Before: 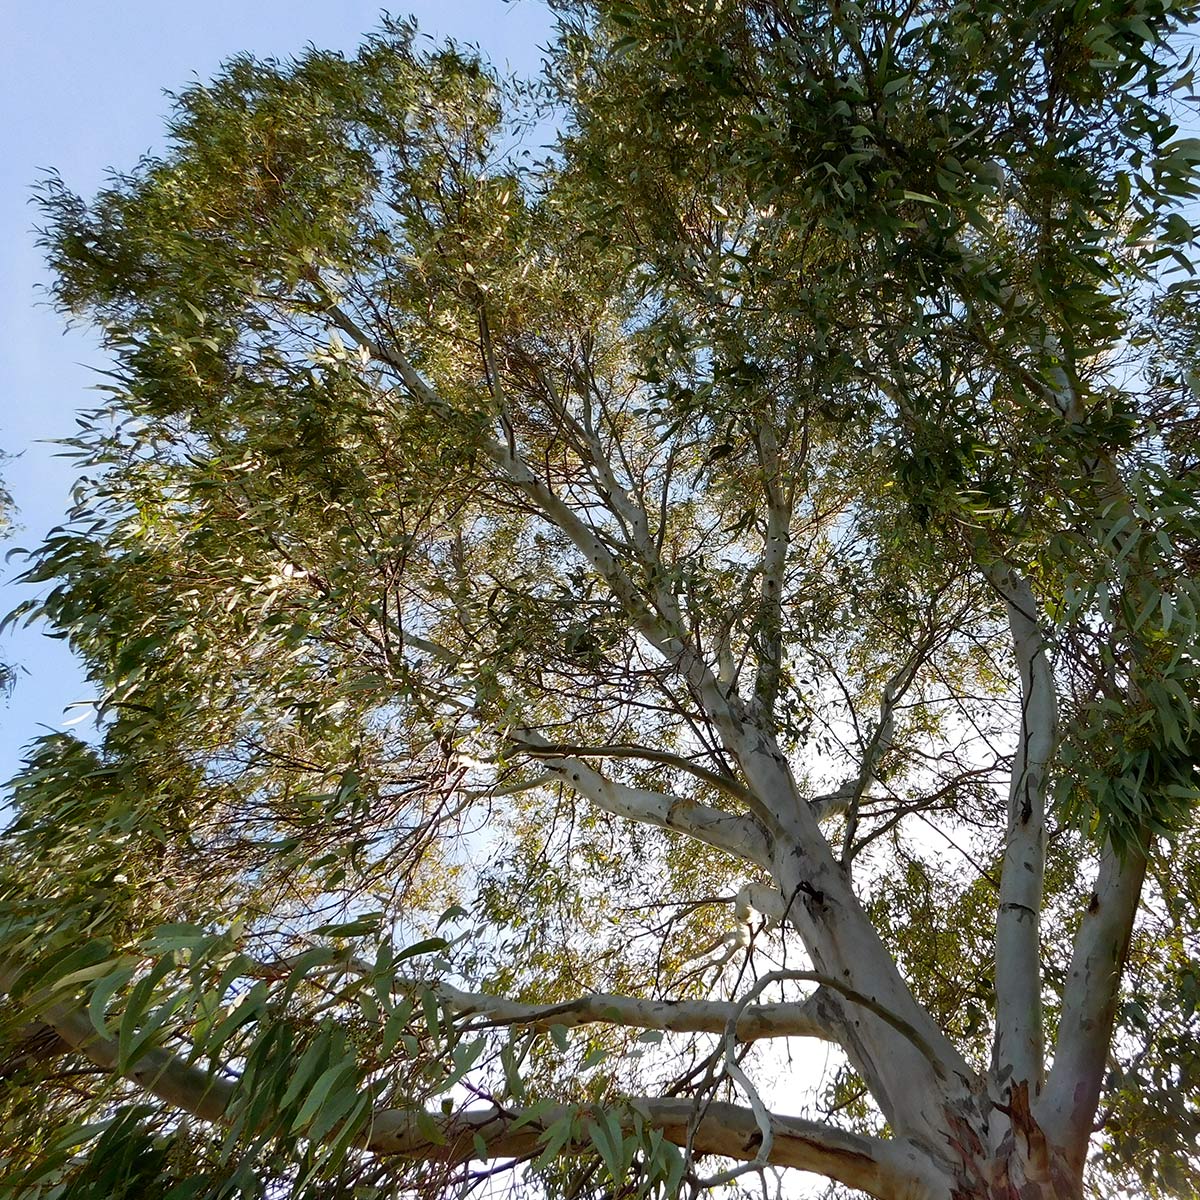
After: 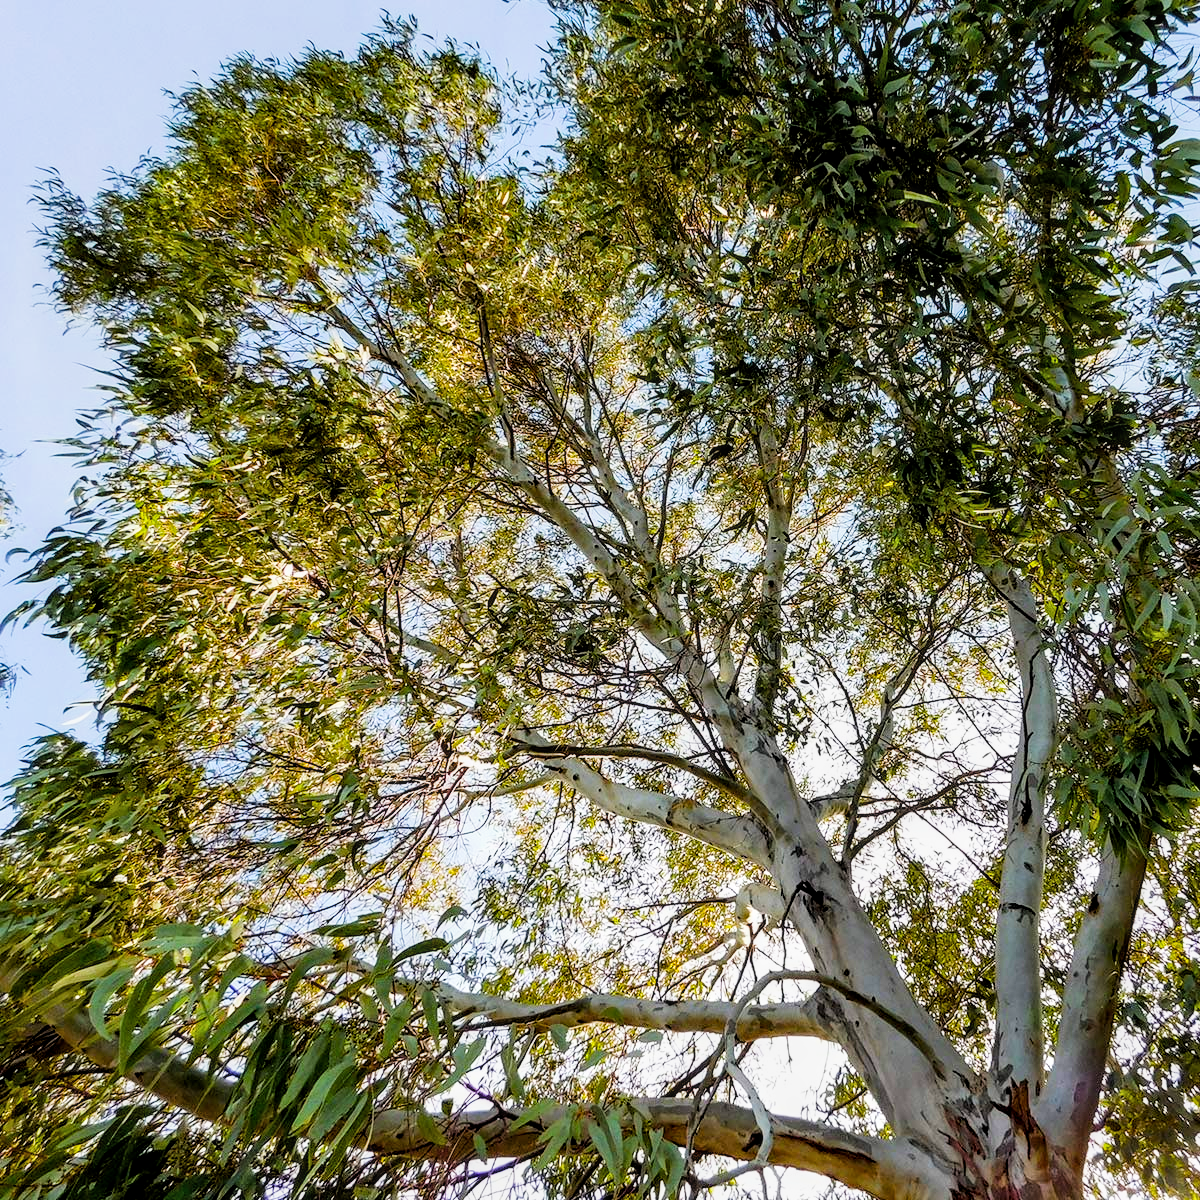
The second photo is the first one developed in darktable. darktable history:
local contrast: on, module defaults
exposure: black level correction 0, exposure 0.9 EV, compensate highlight preservation false
filmic rgb: black relative exposure -5 EV, hardness 2.88, contrast 1.2, highlights saturation mix -30%
color balance rgb: perceptual saturation grading › global saturation 30%, global vibrance 20%
